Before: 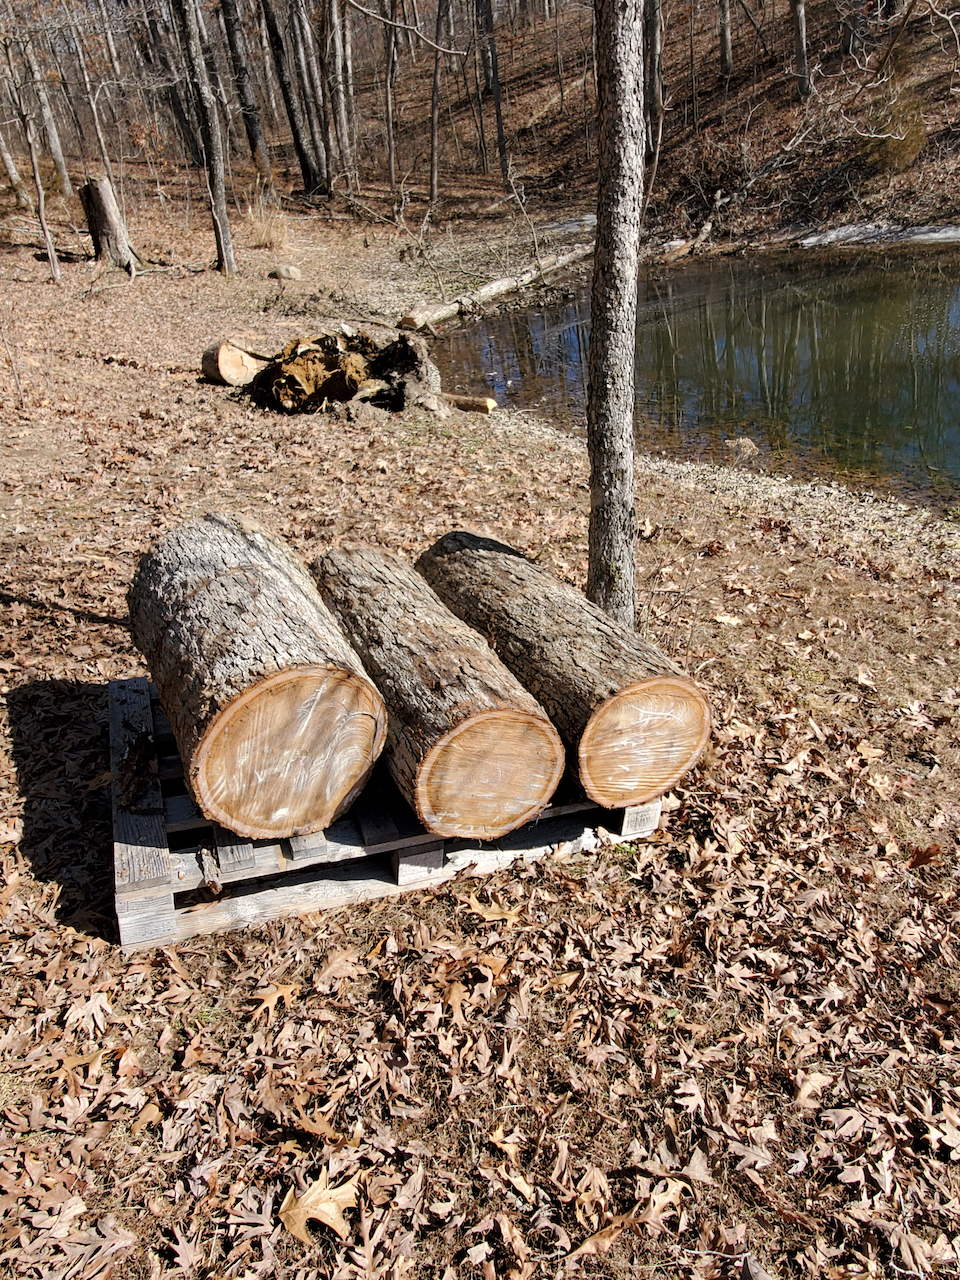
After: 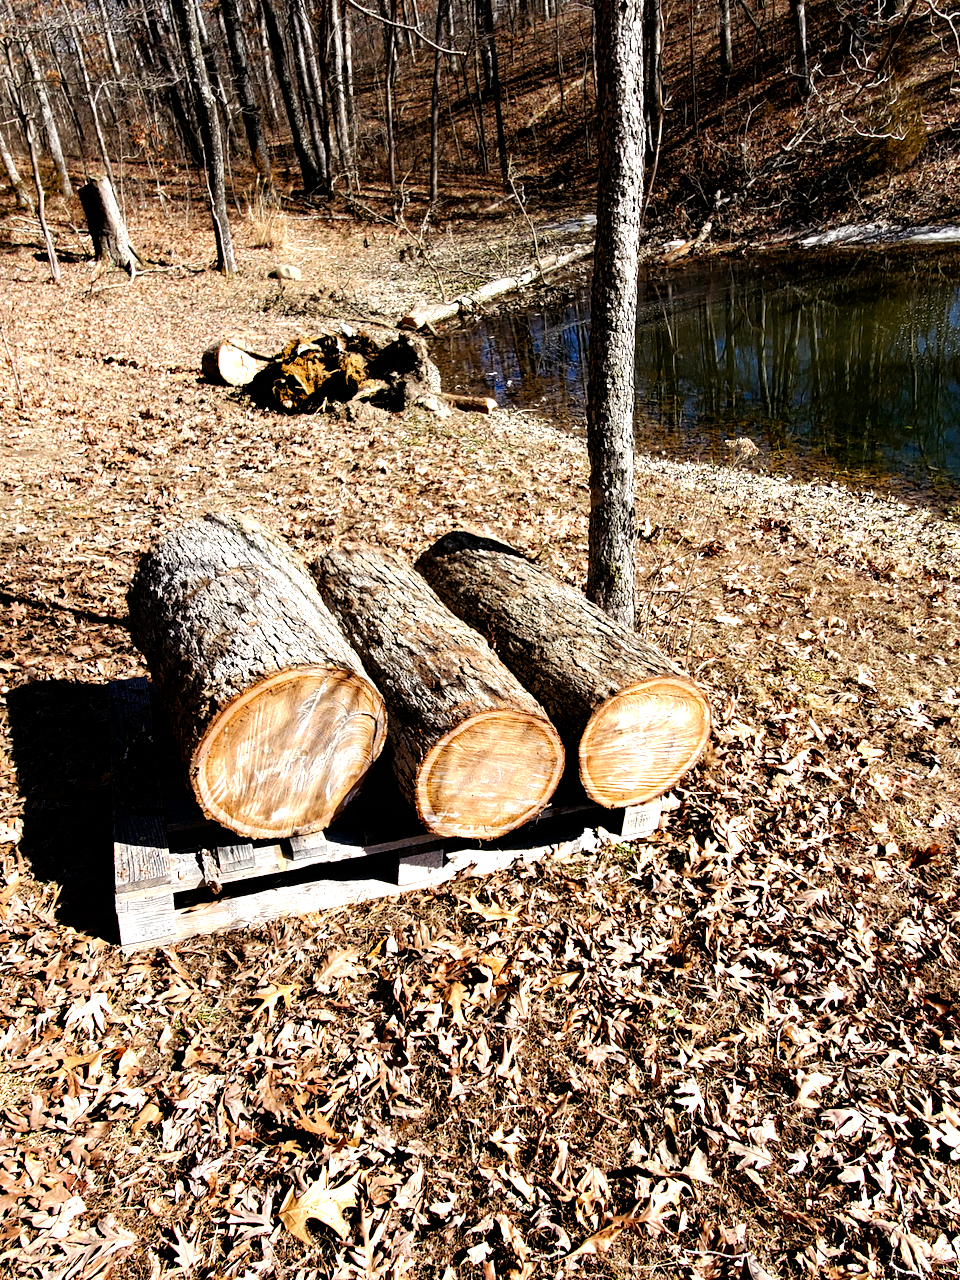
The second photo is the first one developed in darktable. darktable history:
filmic rgb: black relative exposure -8.21 EV, white relative exposure 2.23 EV, threshold 5.97 EV, hardness 7.13, latitude 85.42%, contrast 1.688, highlights saturation mix -4.14%, shadows ↔ highlights balance -2.33%, preserve chrominance no, color science v4 (2020), contrast in shadows soft, enable highlight reconstruction true
